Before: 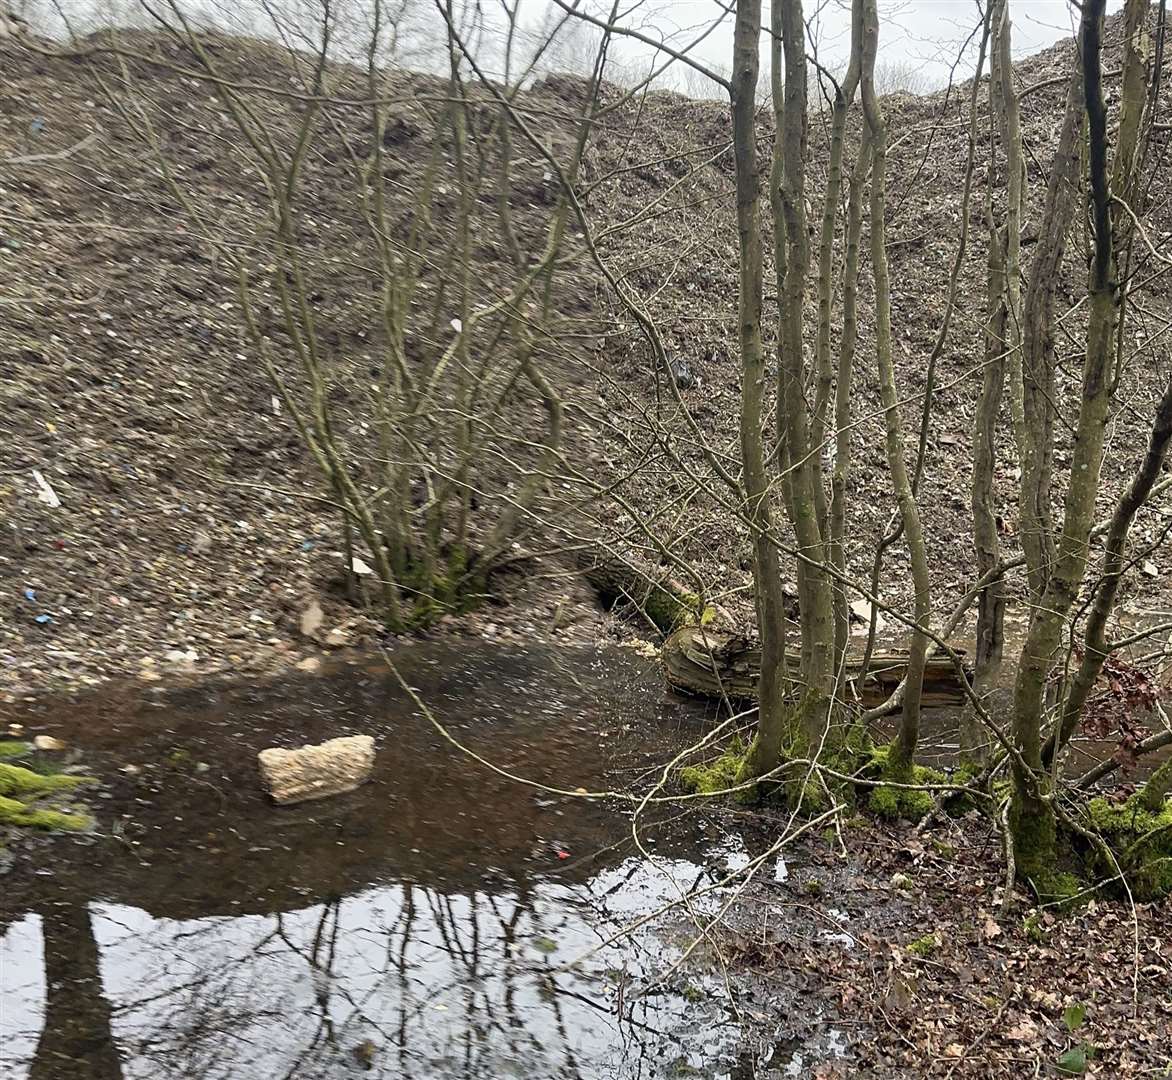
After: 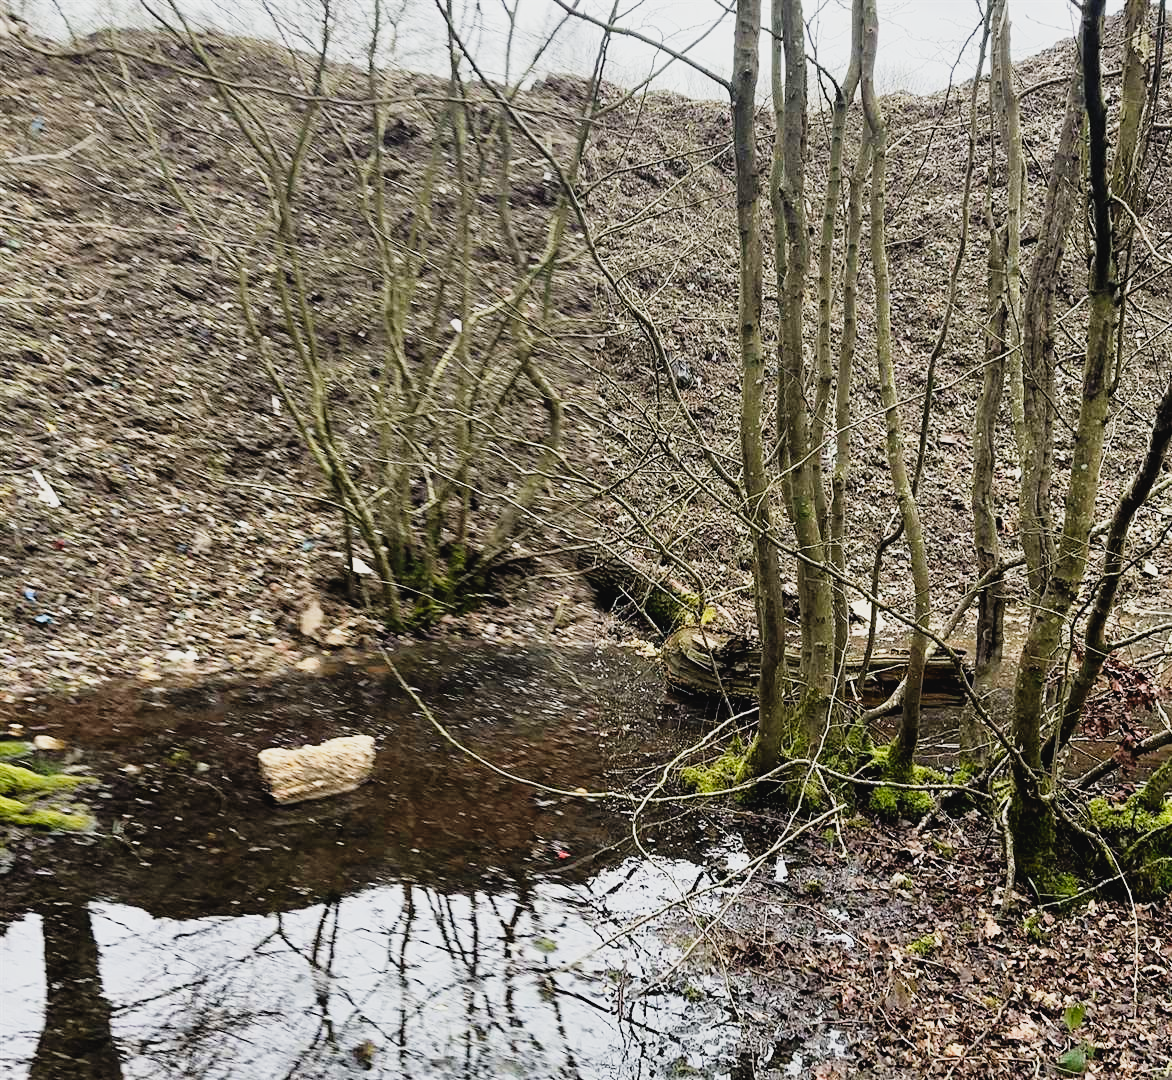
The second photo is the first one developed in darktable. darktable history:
tone curve: curves: ch0 [(0.003, 0.032) (0.037, 0.037) (0.149, 0.117) (0.297, 0.318) (0.41, 0.48) (0.541, 0.649) (0.722, 0.857) (0.875, 0.946) (1, 0.98)]; ch1 [(0, 0) (0.305, 0.325) (0.453, 0.437) (0.482, 0.474) (0.501, 0.498) (0.506, 0.503) (0.559, 0.576) (0.6, 0.635) (0.656, 0.707) (1, 1)]; ch2 [(0, 0) (0.323, 0.277) (0.408, 0.399) (0.45, 0.48) (0.499, 0.502) (0.515, 0.532) (0.573, 0.602) (0.653, 0.675) (0.75, 0.756) (1, 1)], preserve colors none
filmic rgb: black relative exposure -7.65 EV, white relative exposure 4.56 EV, threshold 2.94 EV, hardness 3.61, enable highlight reconstruction true
